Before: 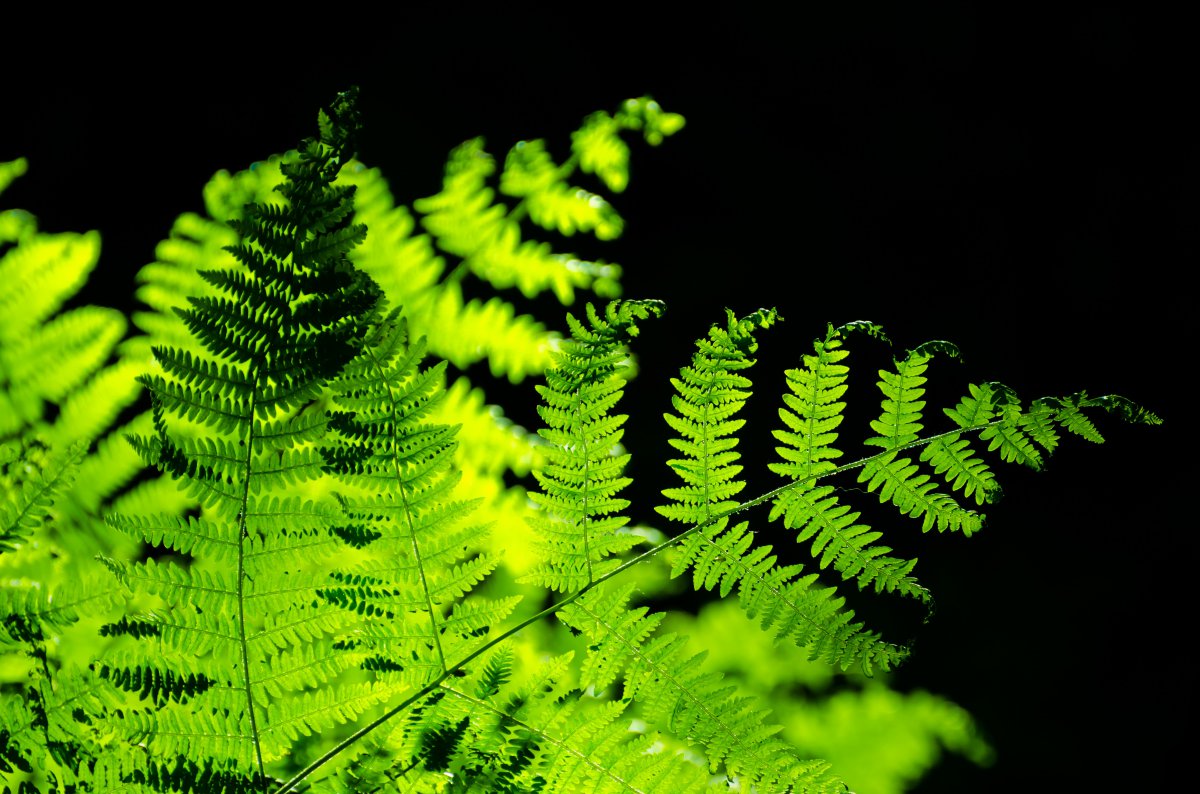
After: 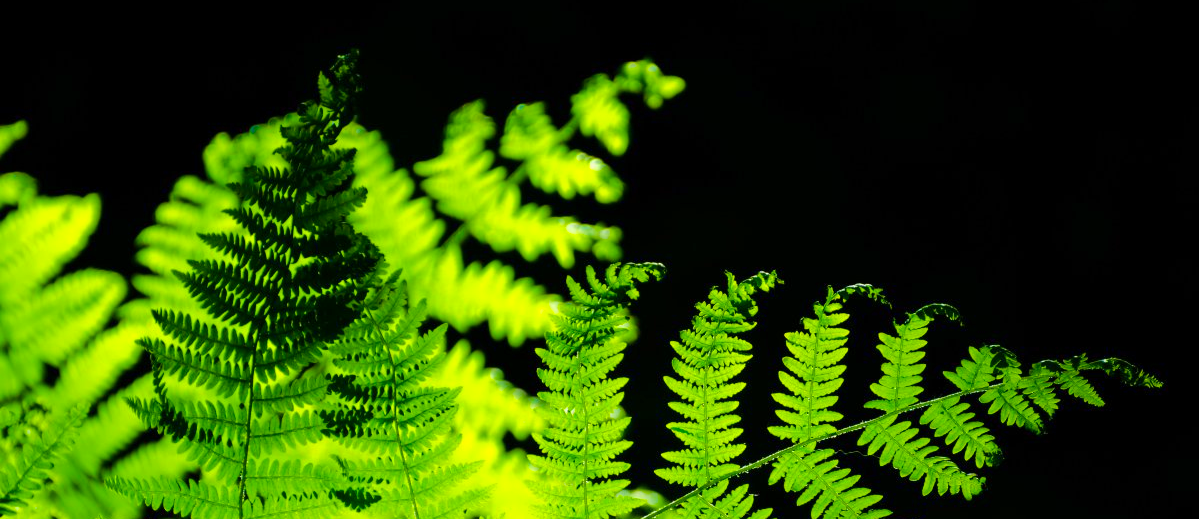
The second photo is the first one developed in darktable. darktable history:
color balance rgb: linear chroma grading › global chroma 18.948%, perceptual saturation grading › global saturation 0.057%, perceptual brilliance grading › mid-tones 10.23%, perceptual brilliance grading › shadows 15.037%
crop and rotate: top 4.739%, bottom 29.883%
